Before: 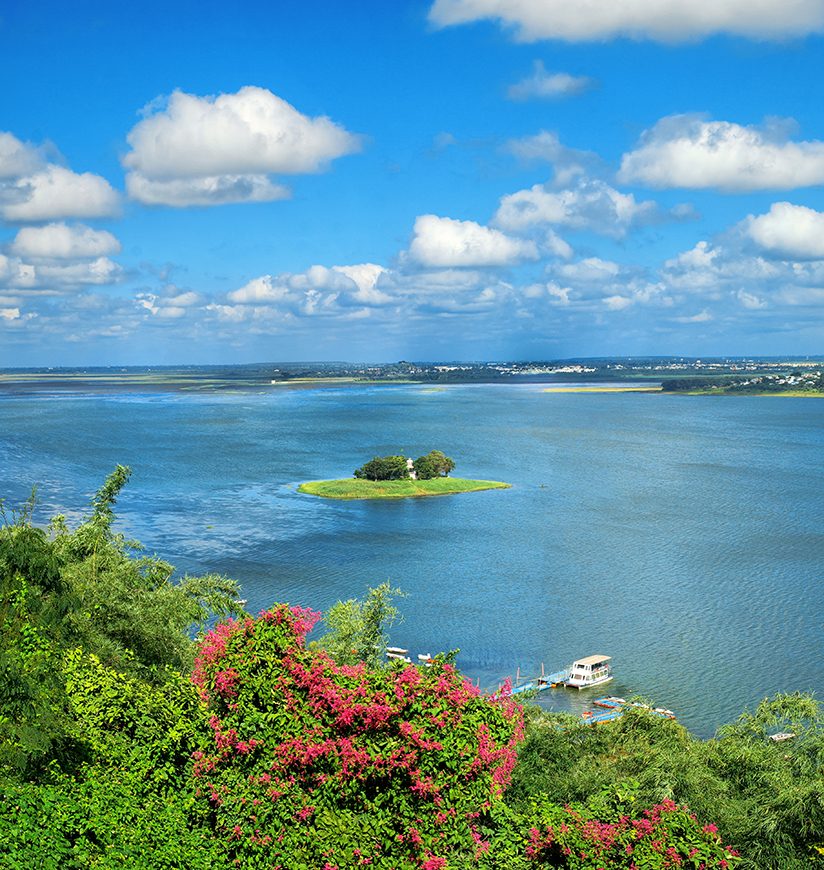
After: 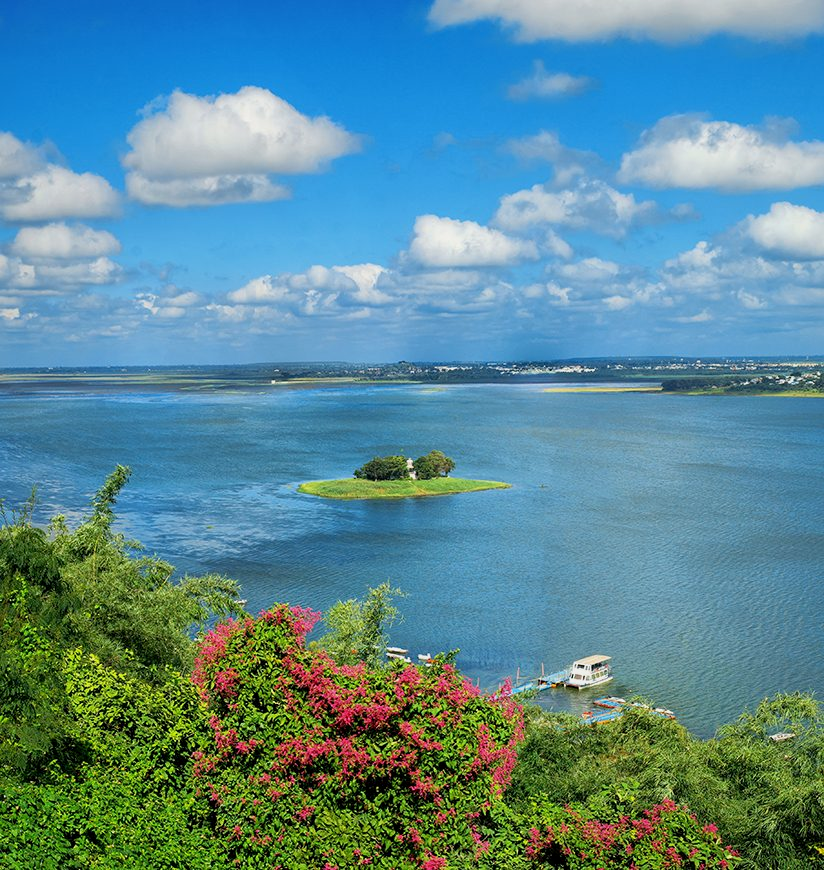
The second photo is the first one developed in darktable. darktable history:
exposure: black level correction 0.002, exposure -0.198 EV, compensate highlight preservation false
